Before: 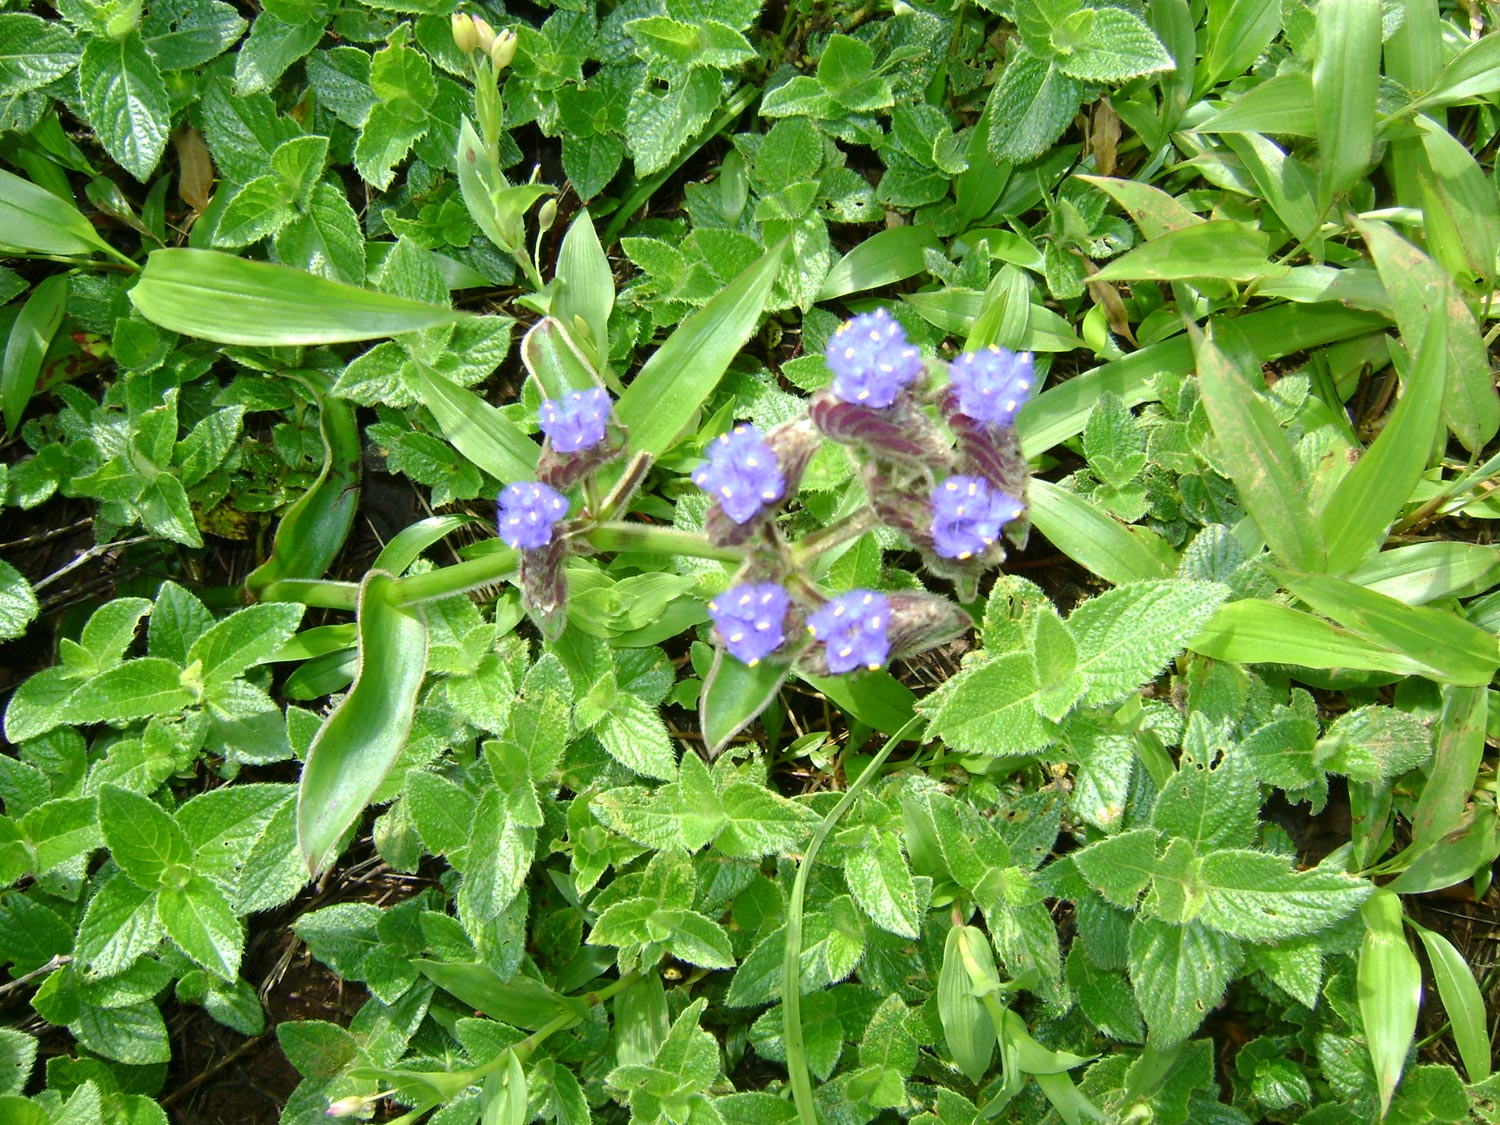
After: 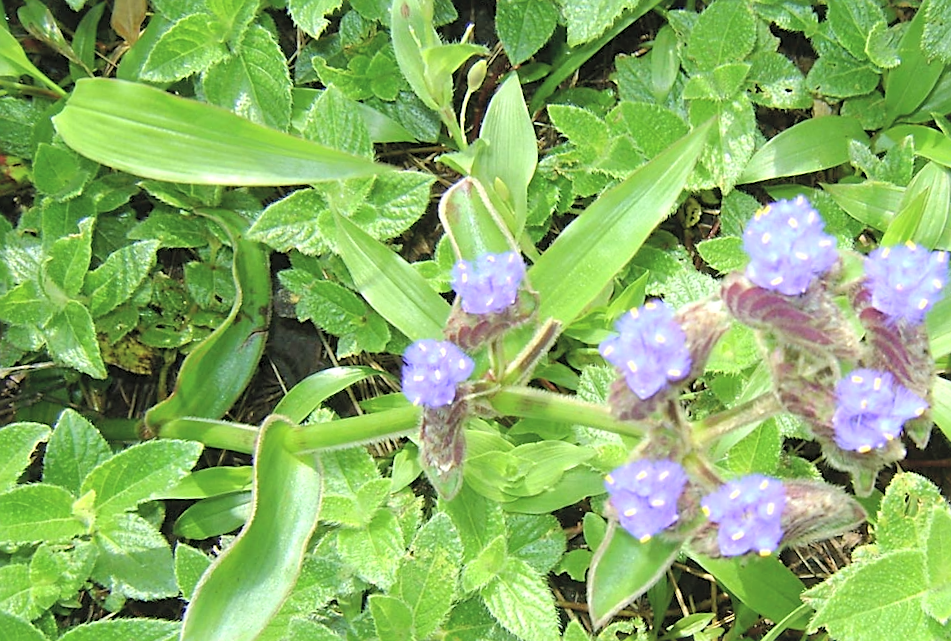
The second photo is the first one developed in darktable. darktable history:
crop and rotate: angle -4.71°, left 2.083%, top 6.897%, right 27.771%, bottom 30.052%
contrast brightness saturation: brightness 0.283
sharpen: on, module defaults
